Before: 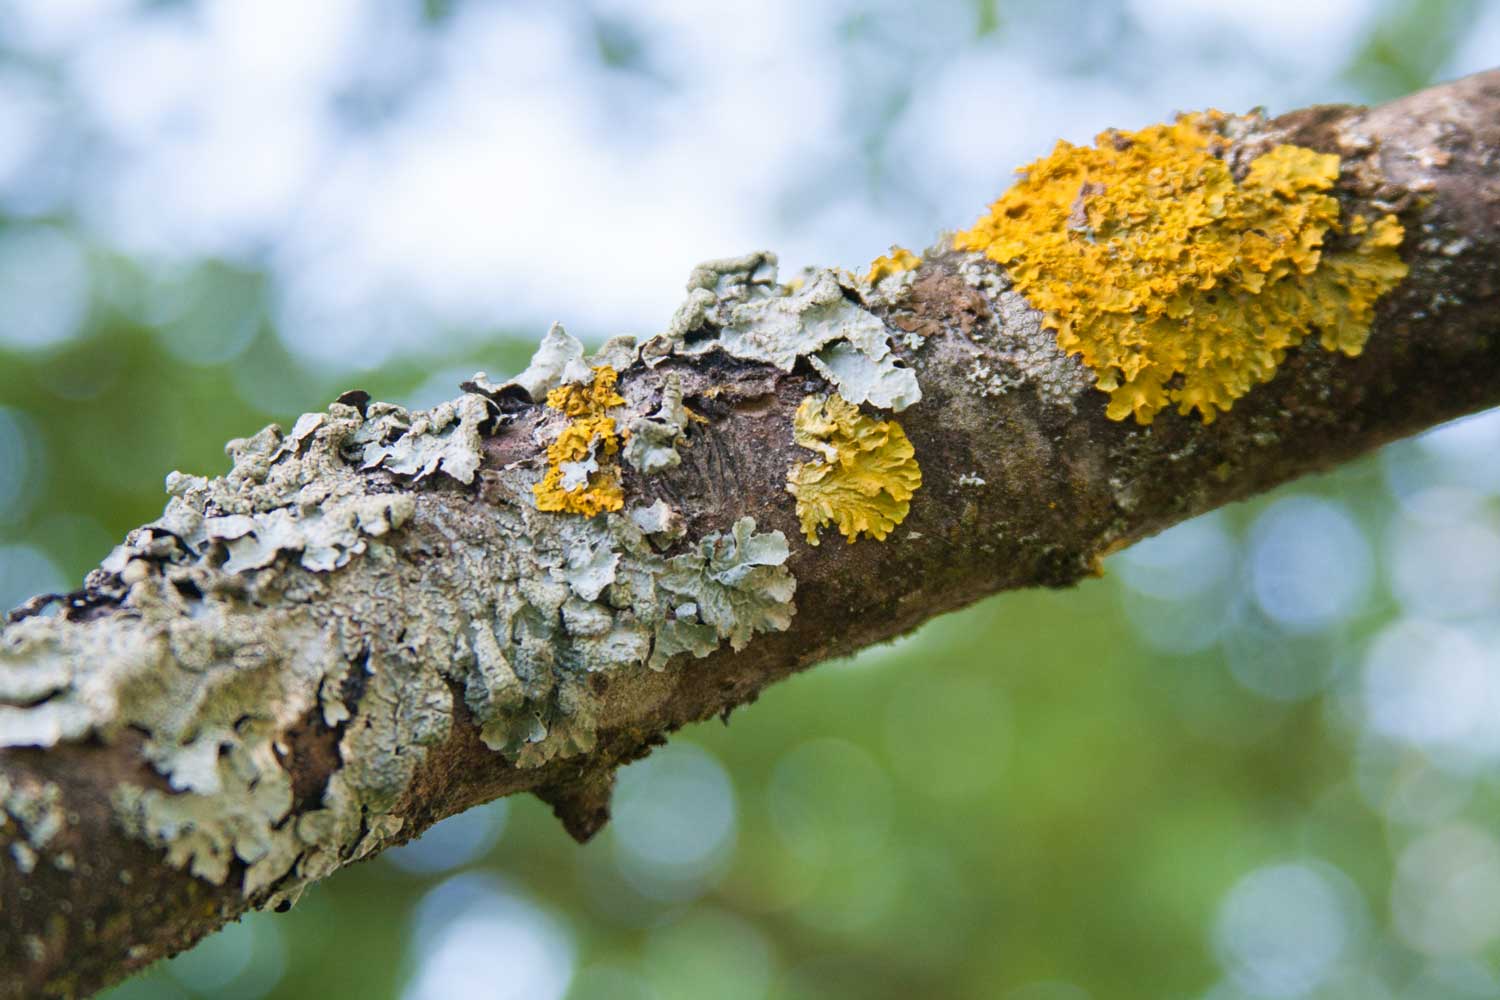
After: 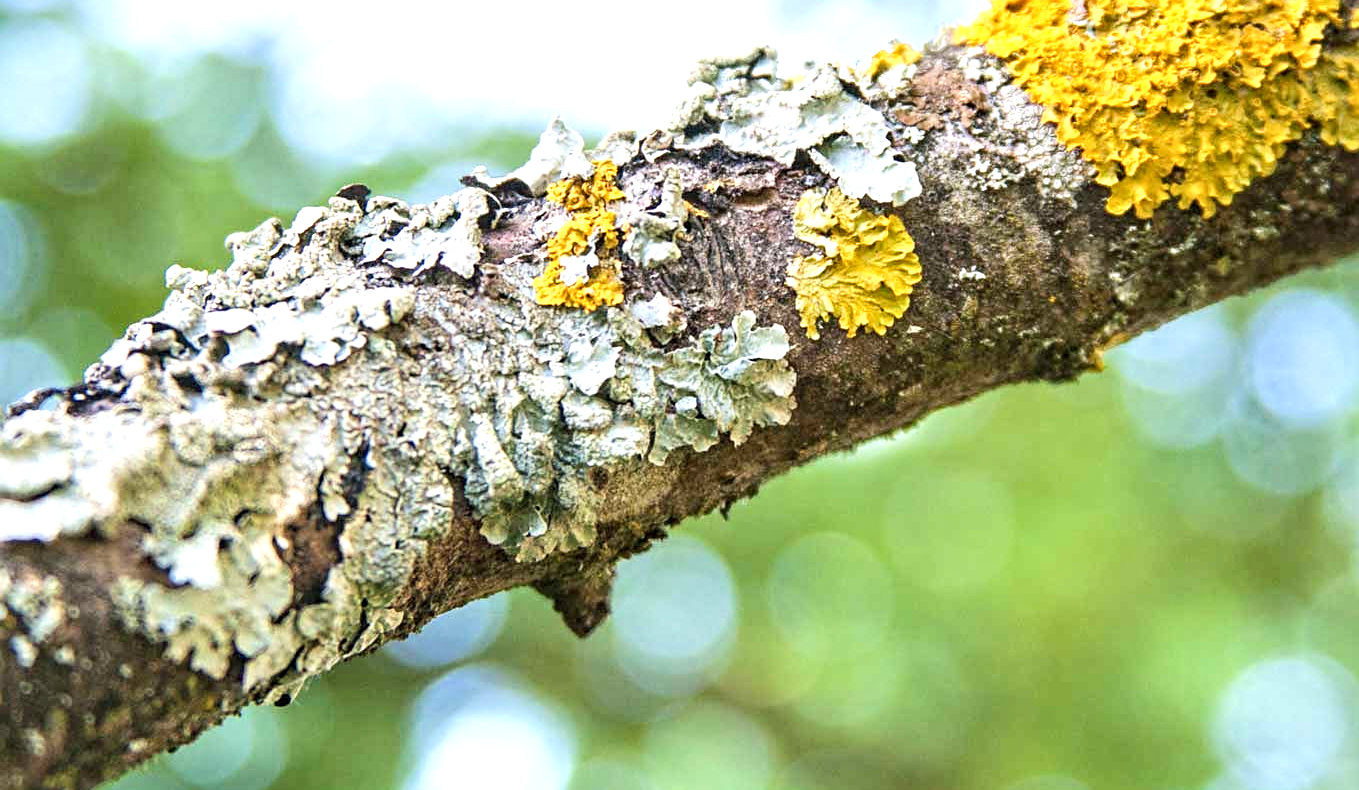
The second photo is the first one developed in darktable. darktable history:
crop: top 20.682%, right 9.358%, bottom 0.295%
exposure: black level correction 0, exposure 1.2 EV, compensate exposure bias true, compensate highlight preservation false
contrast equalizer: y [[0.5, 0.5, 0.544, 0.569, 0.5, 0.5], [0.5 ×6], [0.5 ×6], [0 ×6], [0 ×6]]
tone equalizer: -8 EV -0.002 EV, -7 EV 0.004 EV, -6 EV -0.016 EV, -5 EV 0.02 EV, -4 EV -0.007 EV, -3 EV 0.037 EV, -2 EV -0.058 EV, -1 EV -0.292 EV, +0 EV -0.603 EV, edges refinement/feathering 500, mask exposure compensation -1.57 EV, preserve details no
local contrast: detail 130%
sharpen: on, module defaults
